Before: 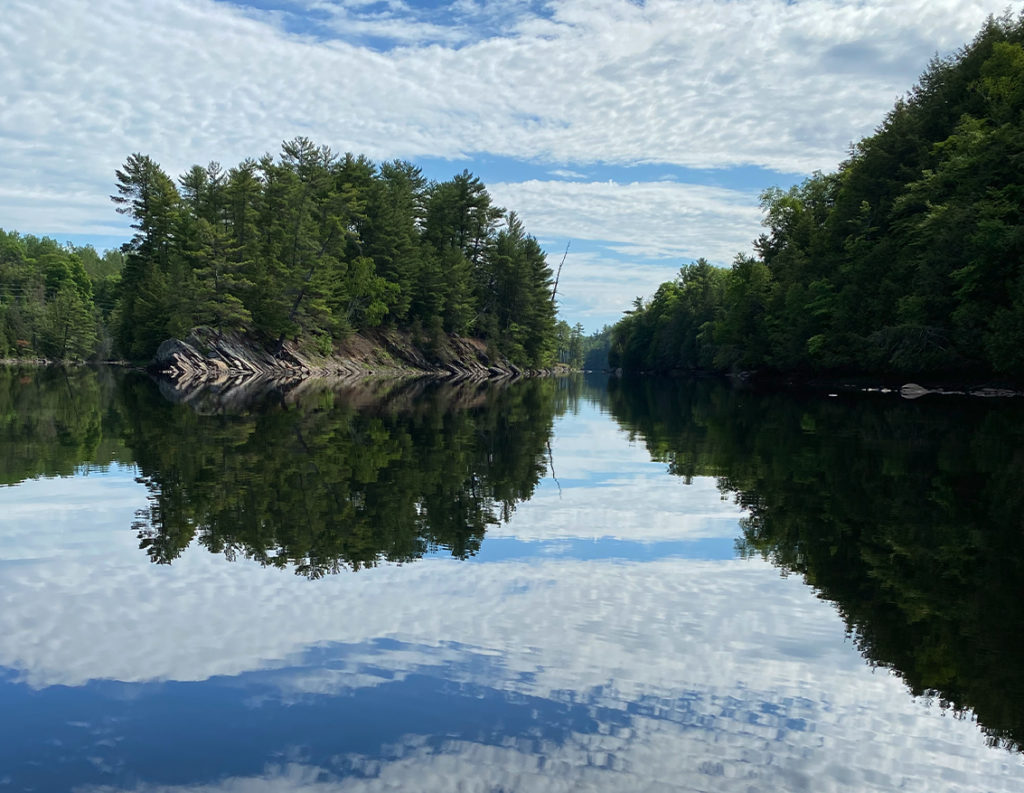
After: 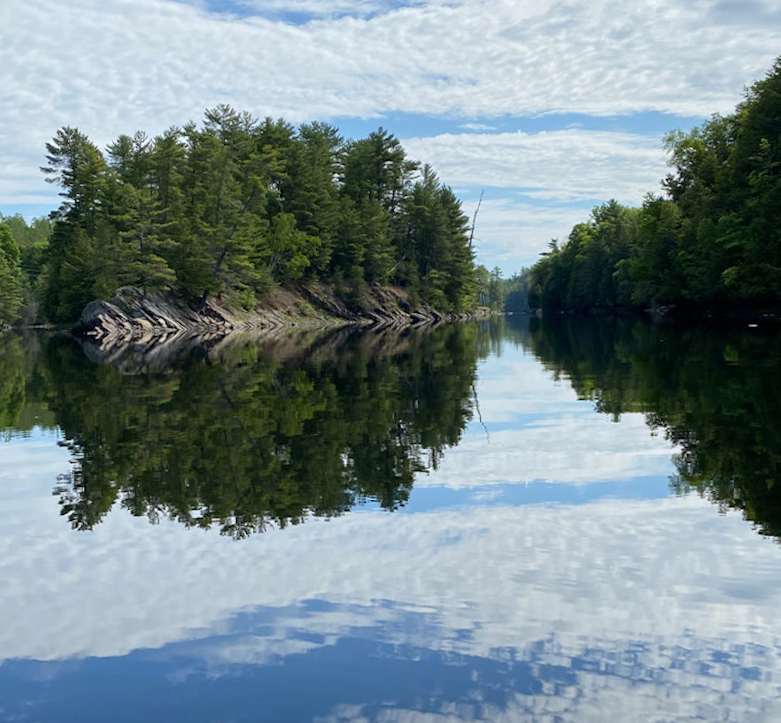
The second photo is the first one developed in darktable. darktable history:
crop and rotate: angle 1°, left 4.281%, top 0.642%, right 11.383%, bottom 2.486%
rotate and perspective: rotation -1.68°, lens shift (vertical) -0.146, crop left 0.049, crop right 0.912, crop top 0.032, crop bottom 0.96
